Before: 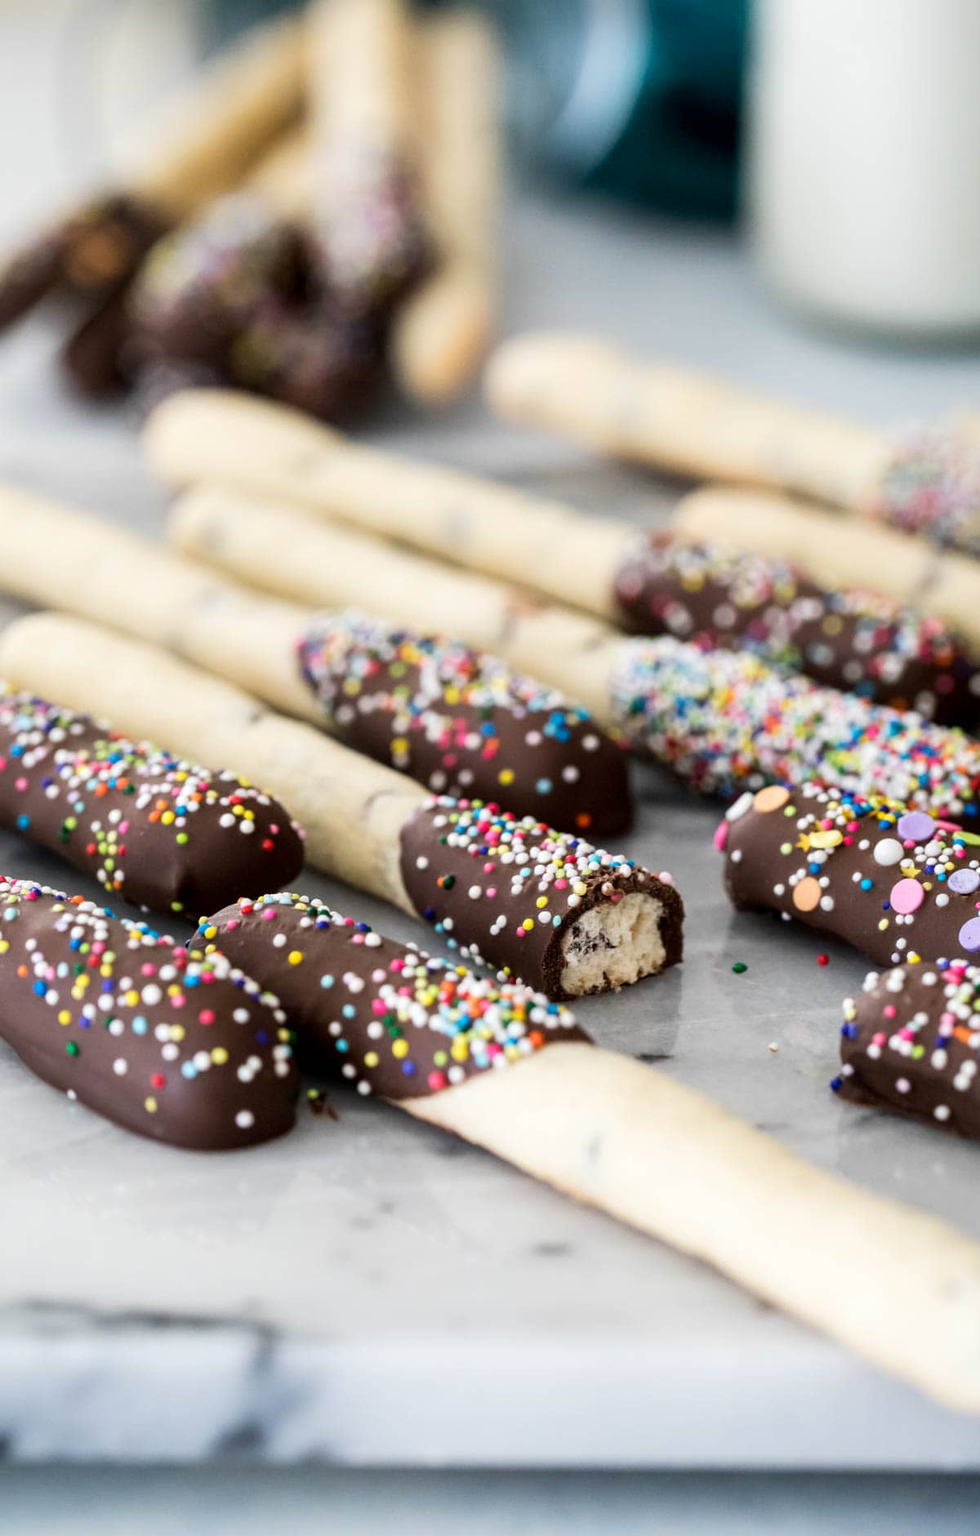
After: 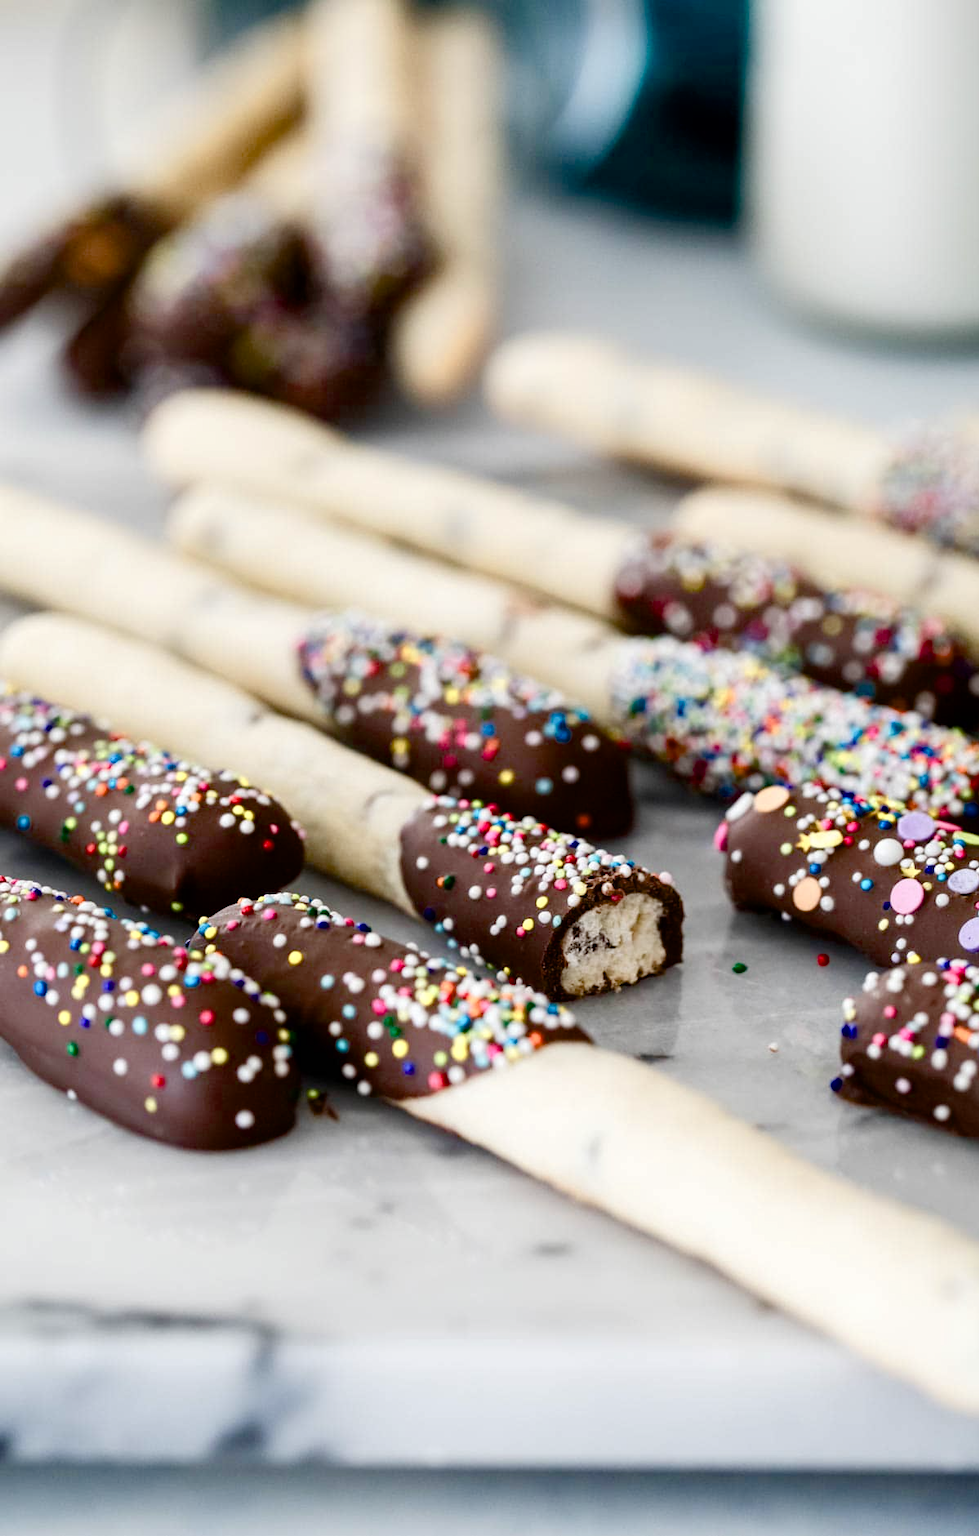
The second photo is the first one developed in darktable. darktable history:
color balance rgb: perceptual saturation grading › global saturation 20%, perceptual saturation grading › highlights -50.271%, perceptual saturation grading › shadows 30.973%, saturation formula JzAzBz (2021)
